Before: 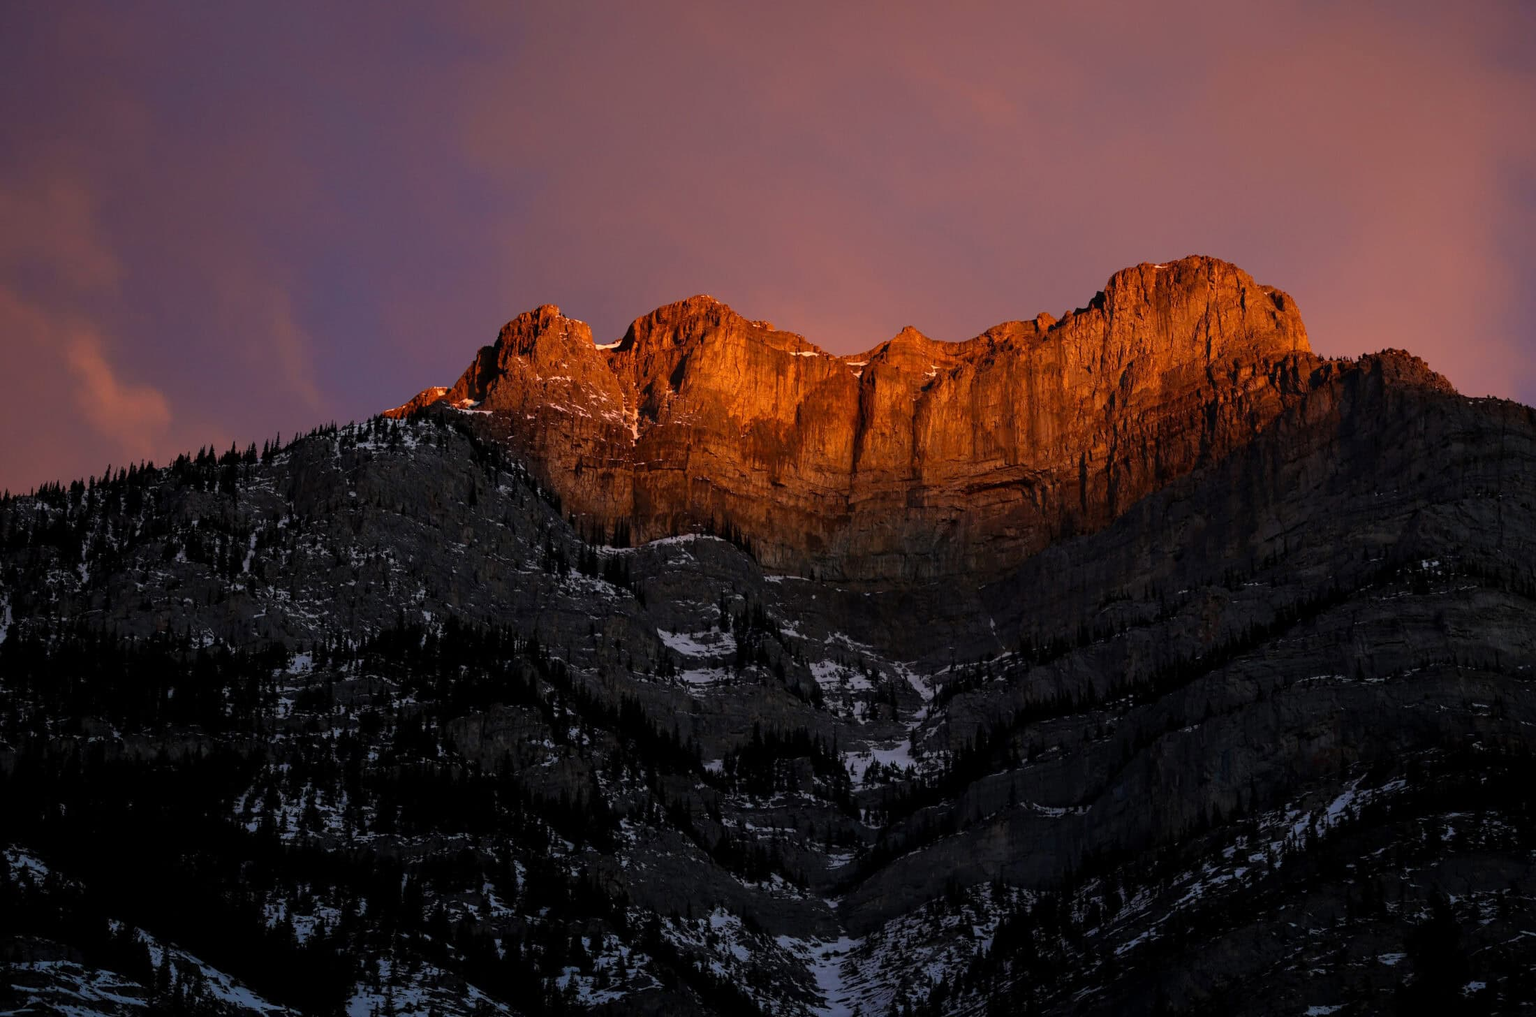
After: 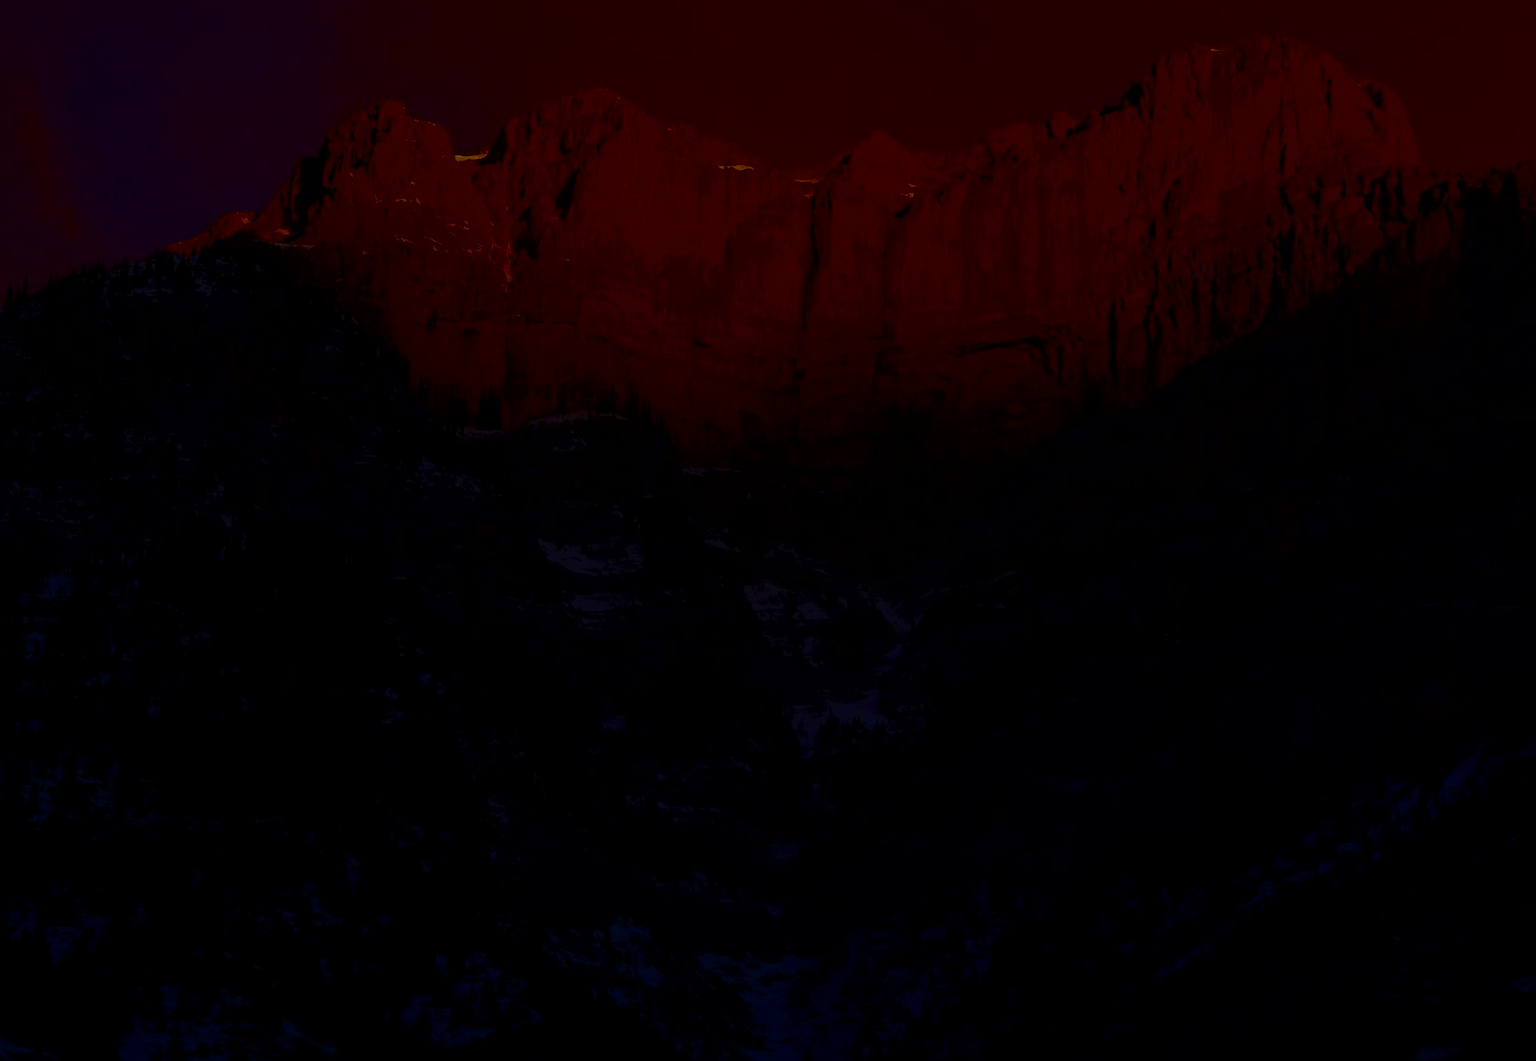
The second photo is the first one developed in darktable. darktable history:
tone curve: curves: ch0 [(0, 0) (0.003, 0.001) (0.011, 0.004) (0.025, 0.011) (0.044, 0.021) (0.069, 0.028) (0.1, 0.036) (0.136, 0.051) (0.177, 0.085) (0.224, 0.127) (0.277, 0.193) (0.335, 0.266) (0.399, 0.338) (0.468, 0.419) (0.543, 0.504) (0.623, 0.593) (0.709, 0.689) (0.801, 0.784) (0.898, 0.888) (1, 1)], color space Lab, linked channels, preserve colors none
exposure: black level correction 0.009, exposure -0.628 EV, compensate highlight preservation false
crop: left 16.869%, top 22.612%, right 9.055%
contrast brightness saturation: brightness -0.986, saturation 0.986
